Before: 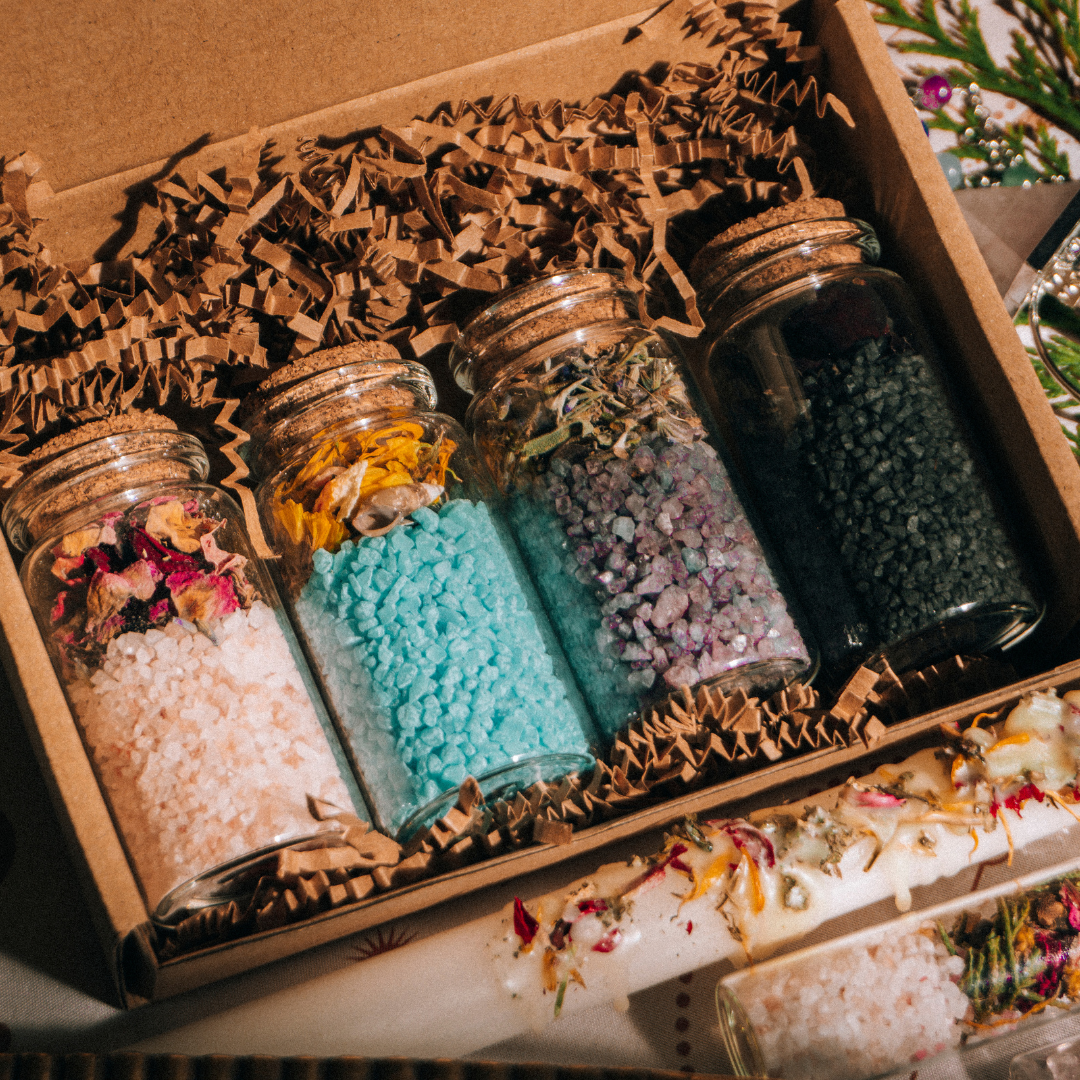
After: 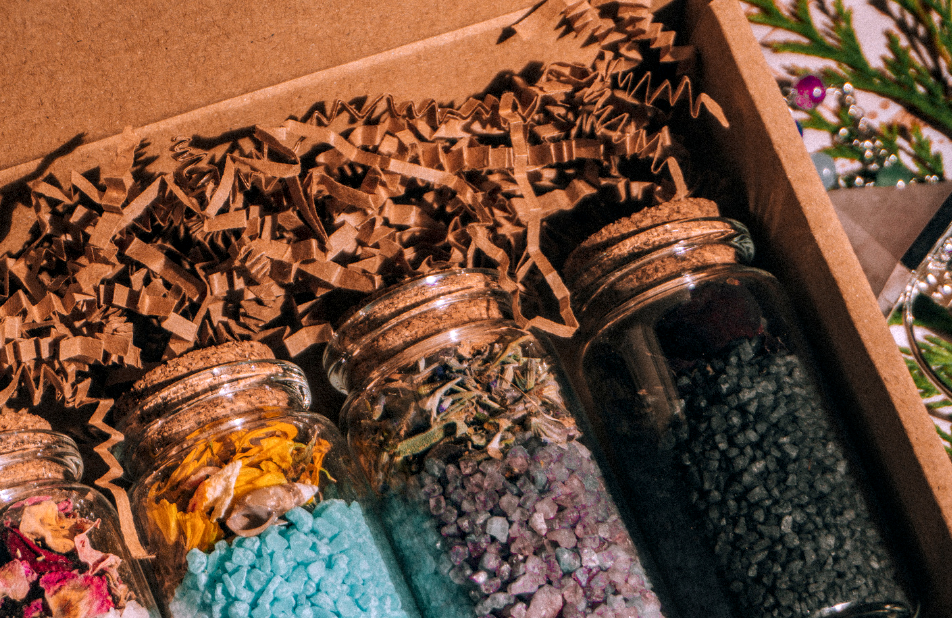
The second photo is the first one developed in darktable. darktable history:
white balance: red 1.05, blue 1.072
local contrast: on, module defaults
crop and rotate: left 11.812%, bottom 42.776%
